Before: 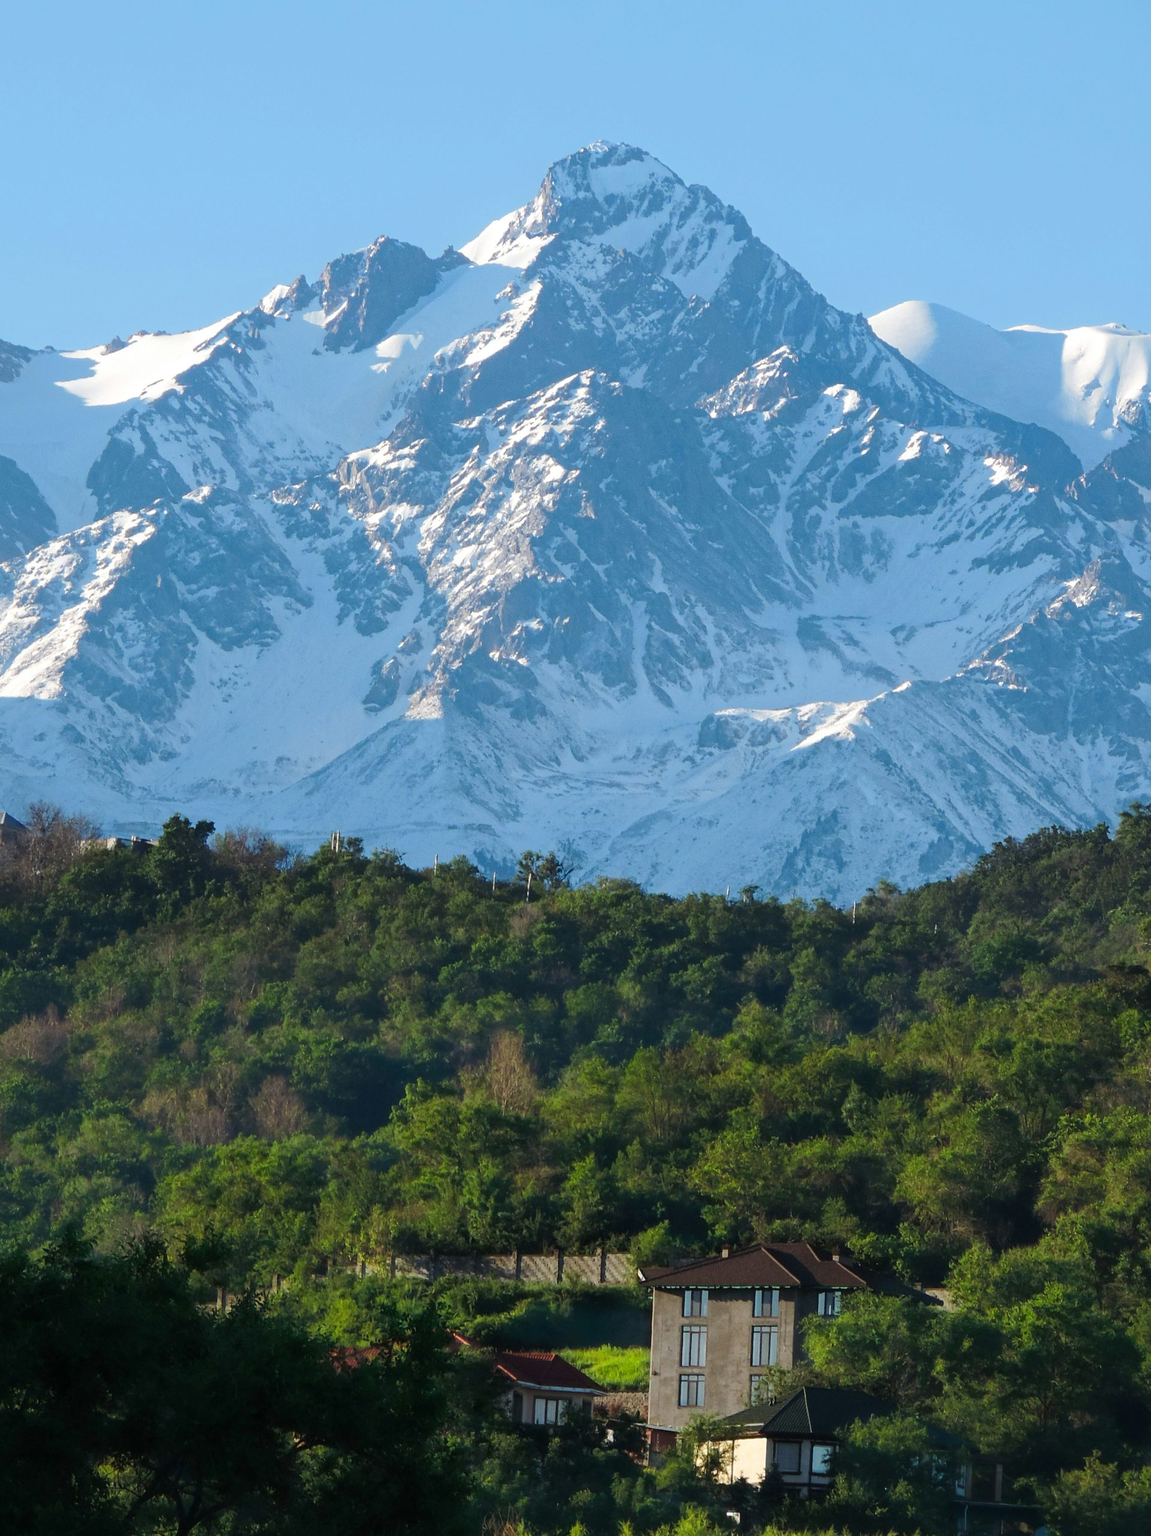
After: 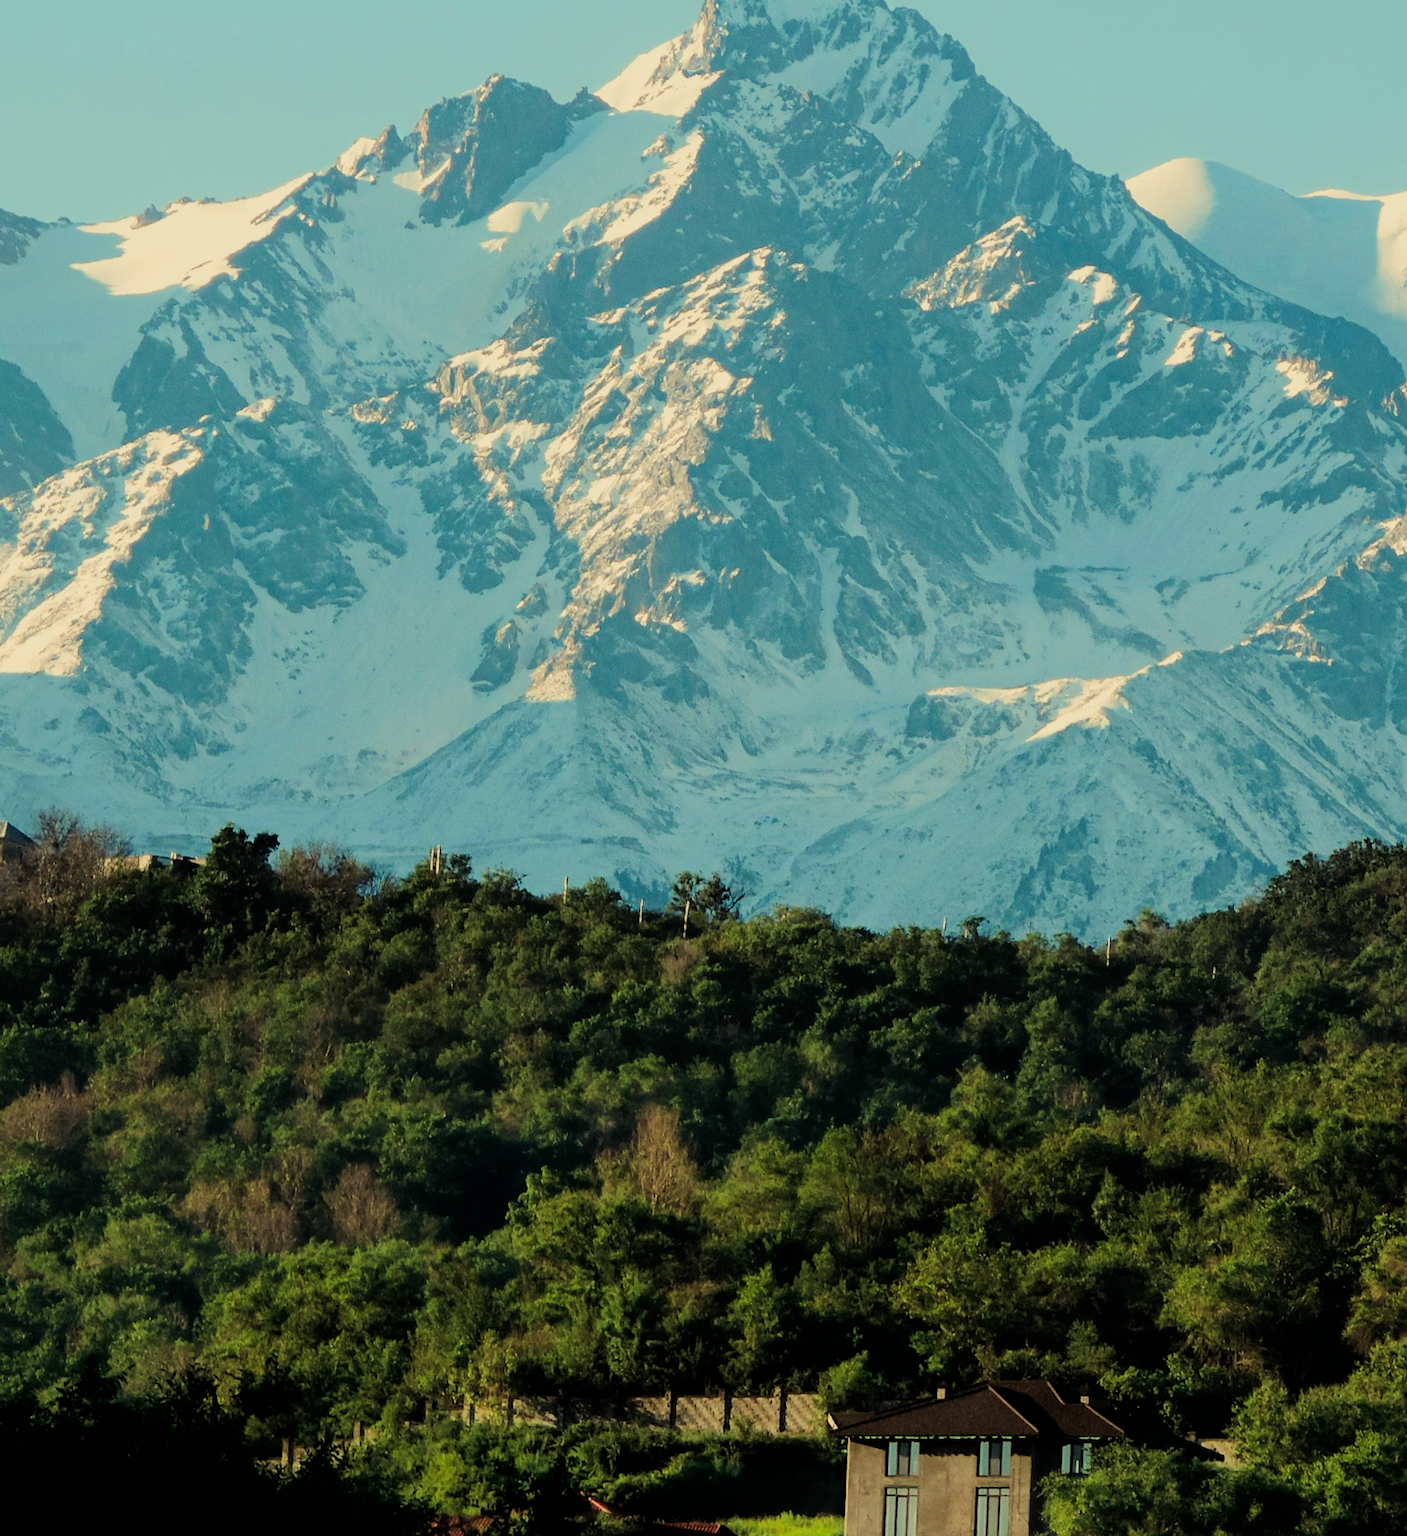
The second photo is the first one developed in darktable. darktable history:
crop and rotate: angle 0.03°, top 11.643%, right 5.651%, bottom 11.189%
velvia: on, module defaults
white balance: red 1.08, blue 0.791
filmic rgb: black relative exposure -5 EV, hardness 2.88, contrast 1.2, highlights saturation mix -30%
